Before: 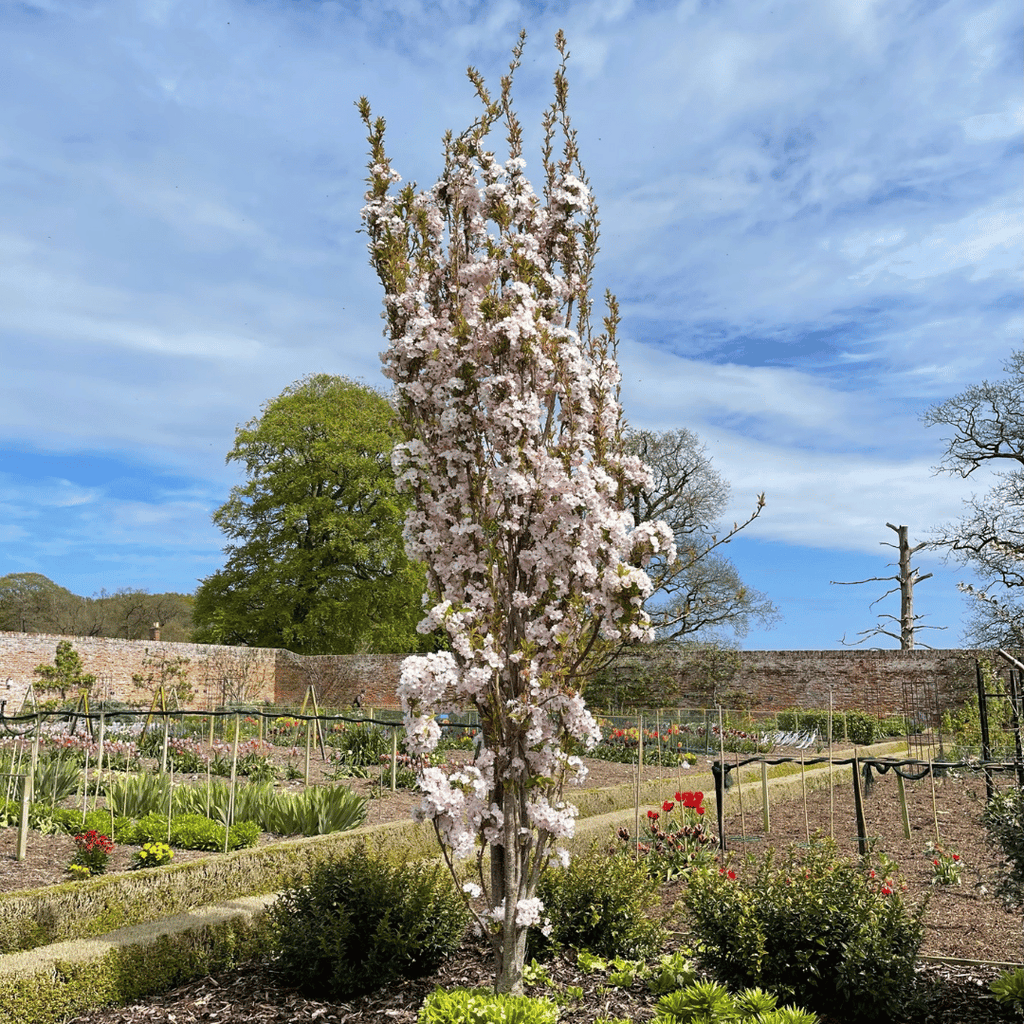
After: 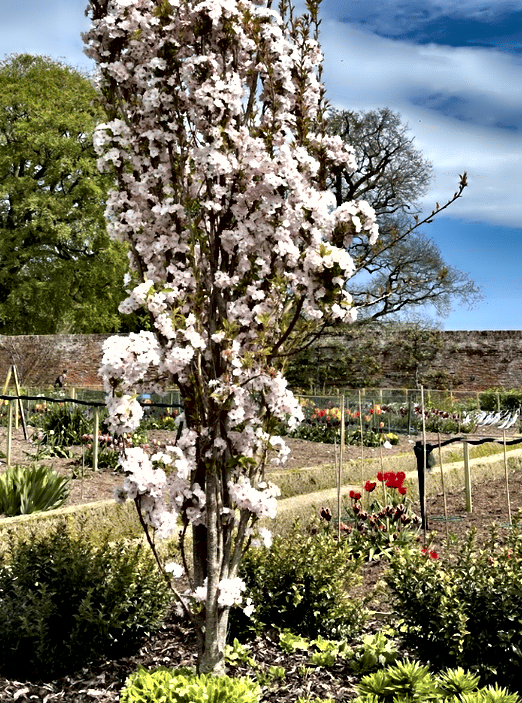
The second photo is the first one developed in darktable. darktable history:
crop and rotate: left 29.133%, top 31.333%, right 19.823%
shadows and highlights: shadows 21.01, highlights -82.87, soften with gaussian
contrast equalizer: y [[0.783, 0.666, 0.575, 0.77, 0.556, 0.501], [0.5 ×6], [0.5 ×6], [0, 0.02, 0.272, 0.399, 0.062, 0], [0 ×6]]
